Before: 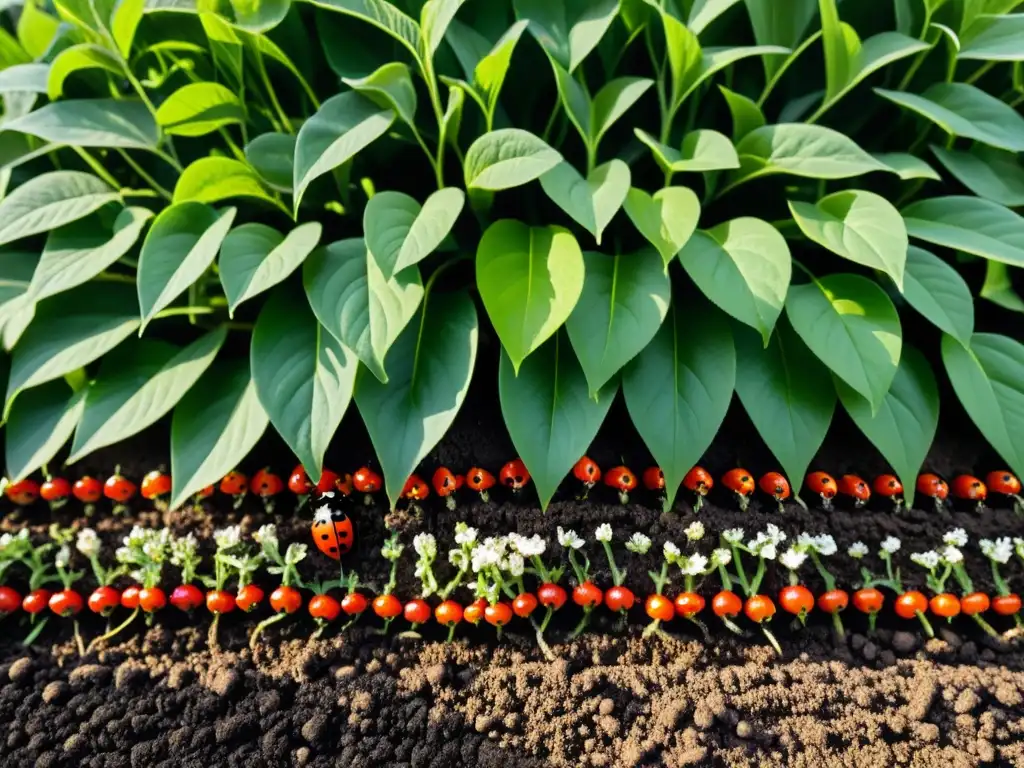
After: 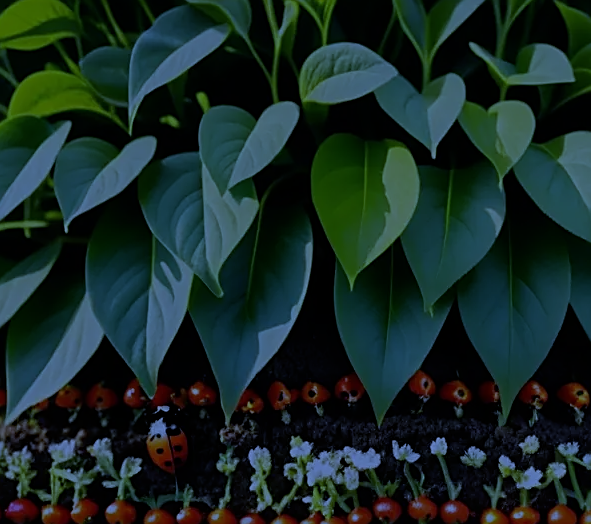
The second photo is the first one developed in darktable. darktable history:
crop: left 16.202%, top 11.208%, right 26.045%, bottom 20.557%
exposure: exposure -2.446 EV, compensate highlight preservation false
sharpen: on, module defaults
white balance: red 0.766, blue 1.537
